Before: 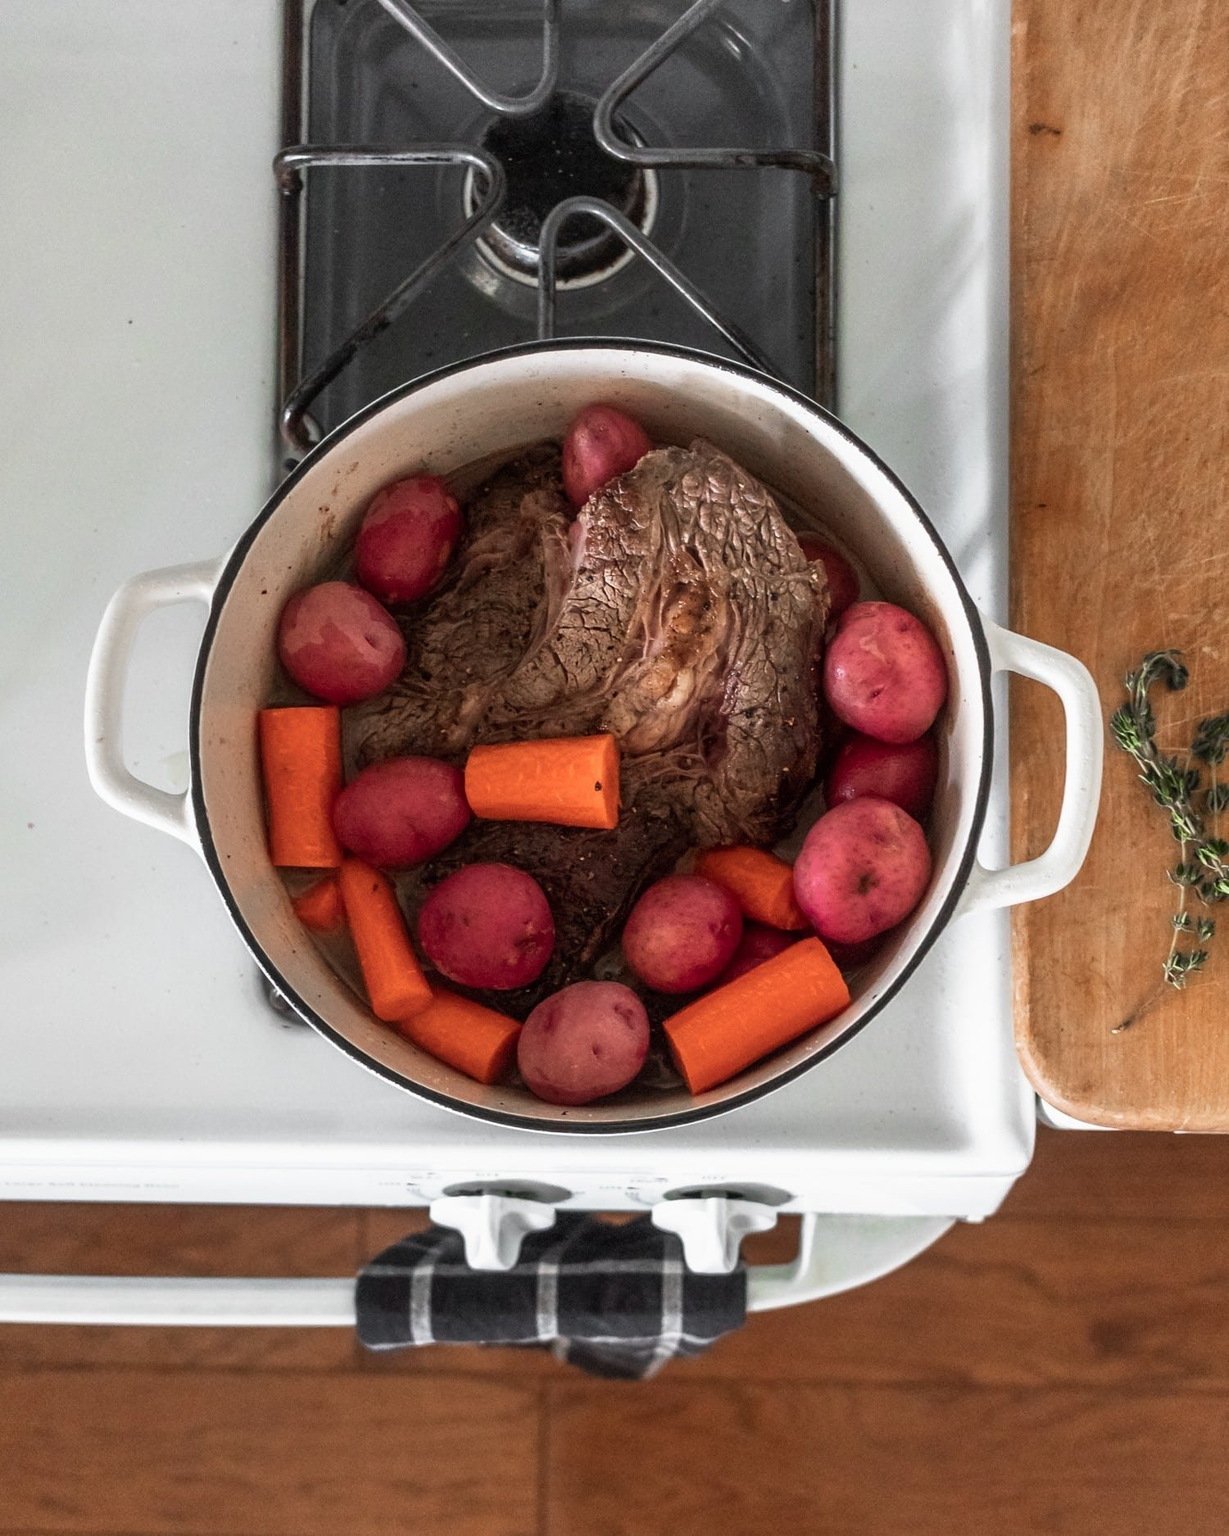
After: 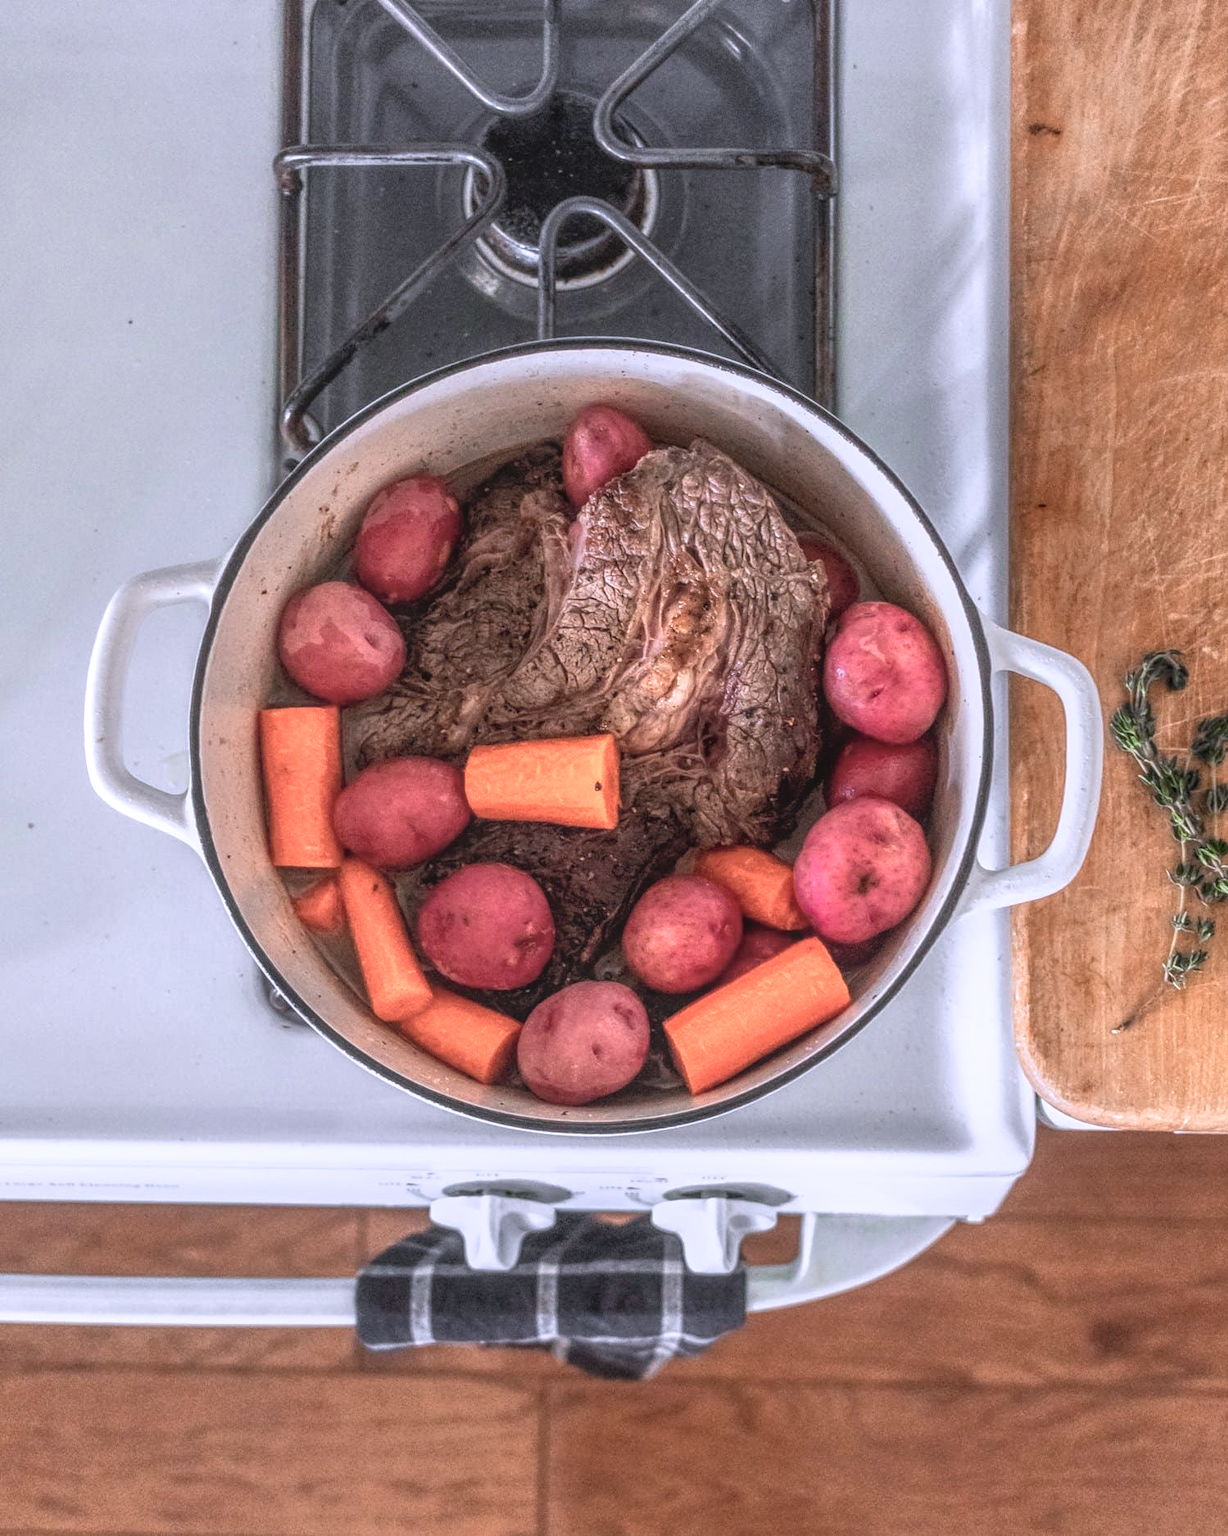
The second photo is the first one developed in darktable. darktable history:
local contrast: highlights 67%, shadows 33%, detail 166%, midtone range 0.2
color calibration: illuminant custom, x 0.363, y 0.384, temperature 4523.39 K
color zones: curves: ch0 [(0, 0.465) (0.092, 0.596) (0.289, 0.464) (0.429, 0.453) (0.571, 0.464) (0.714, 0.455) (0.857, 0.462) (1, 0.465)]
exposure: exposure 0.153 EV, compensate exposure bias true, compensate highlight preservation false
